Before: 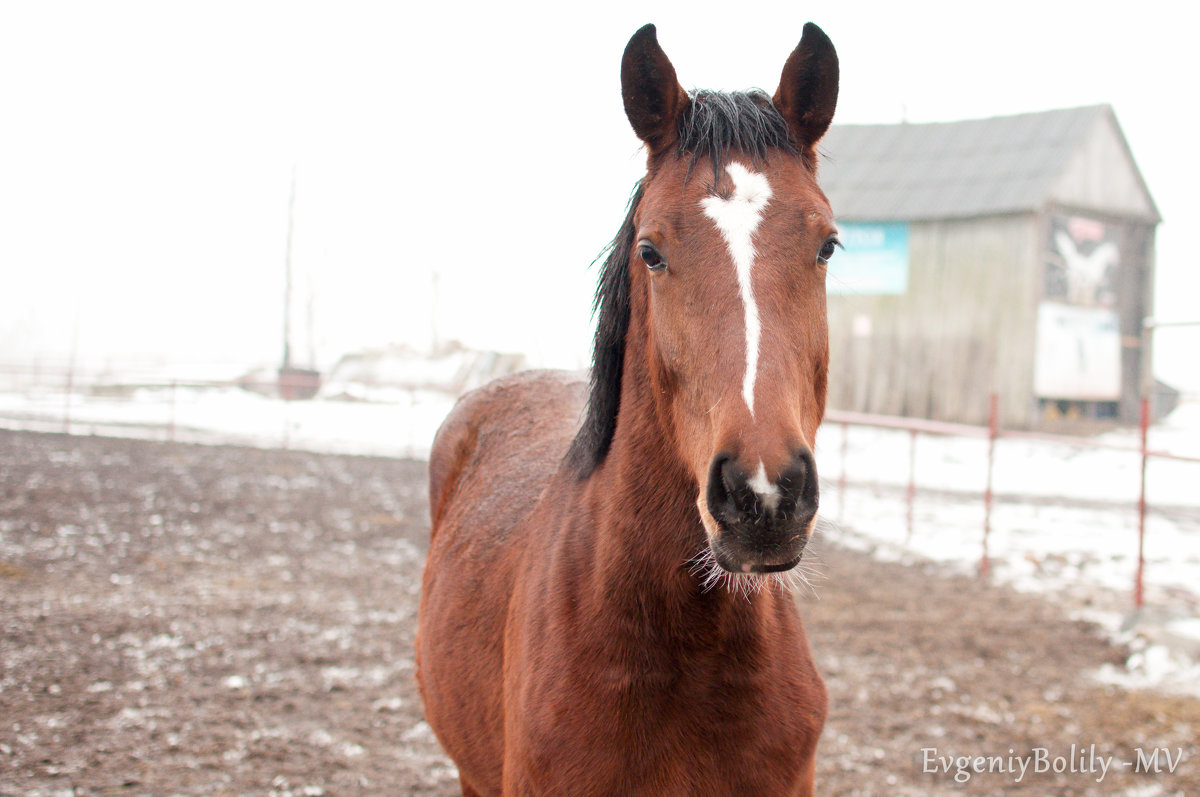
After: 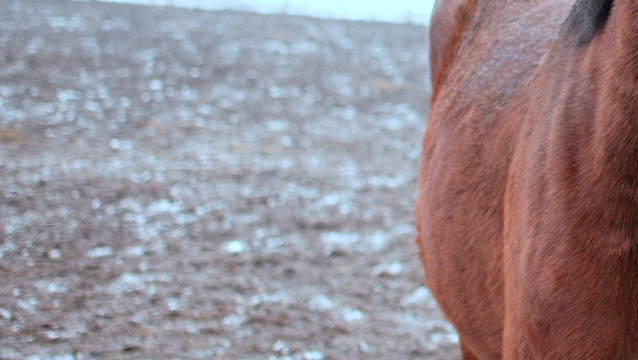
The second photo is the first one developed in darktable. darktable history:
color correction: highlights a* -9.67, highlights b* -20.97
crop and rotate: top 54.583%, right 46.806%, bottom 0.134%
